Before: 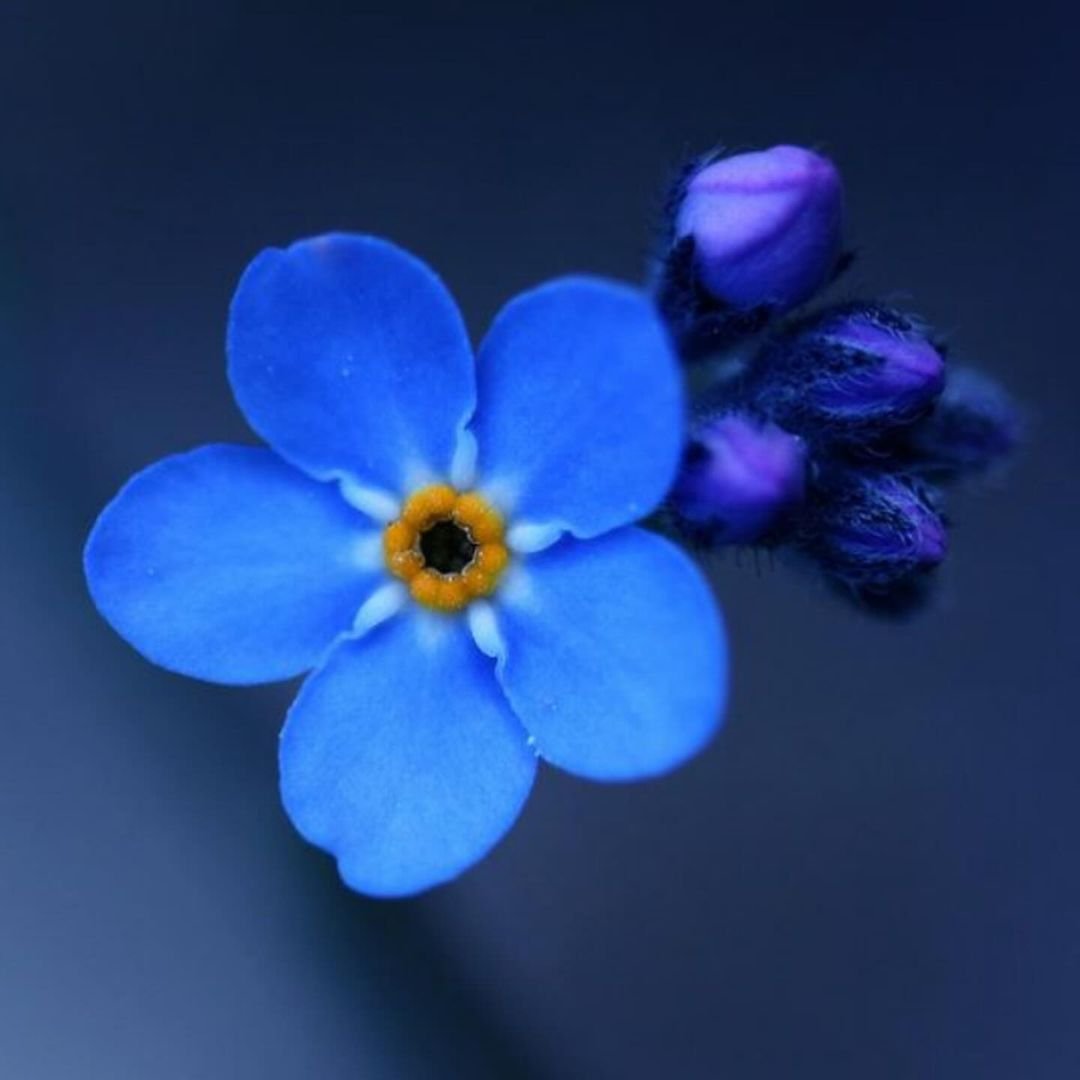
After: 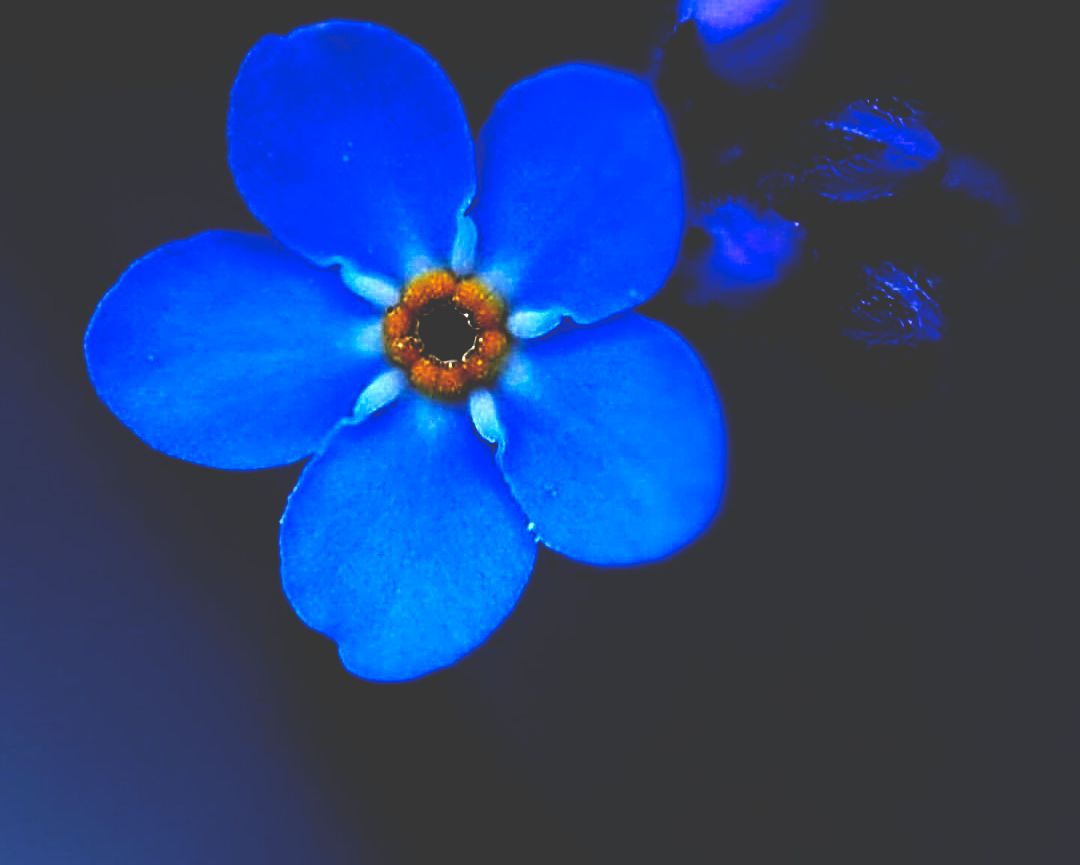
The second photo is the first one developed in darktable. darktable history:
base curve: curves: ch0 [(0, 0.036) (0.083, 0.04) (0.804, 1)], preserve colors none
crop and rotate: top 19.822%
sharpen: radius 3.153, amount 1.716
